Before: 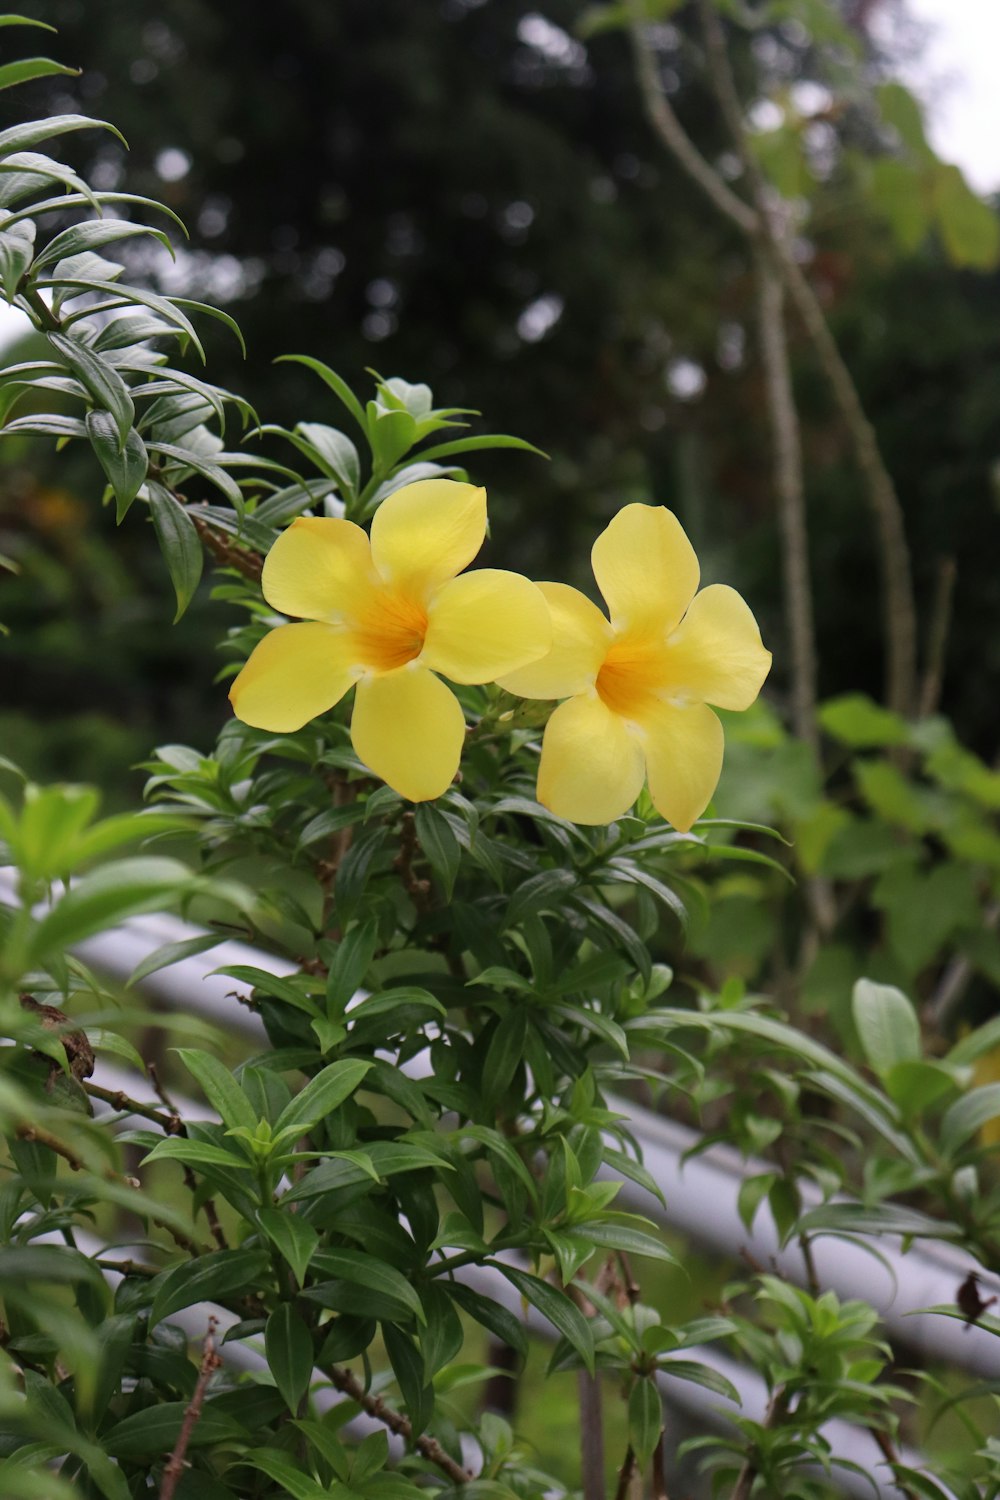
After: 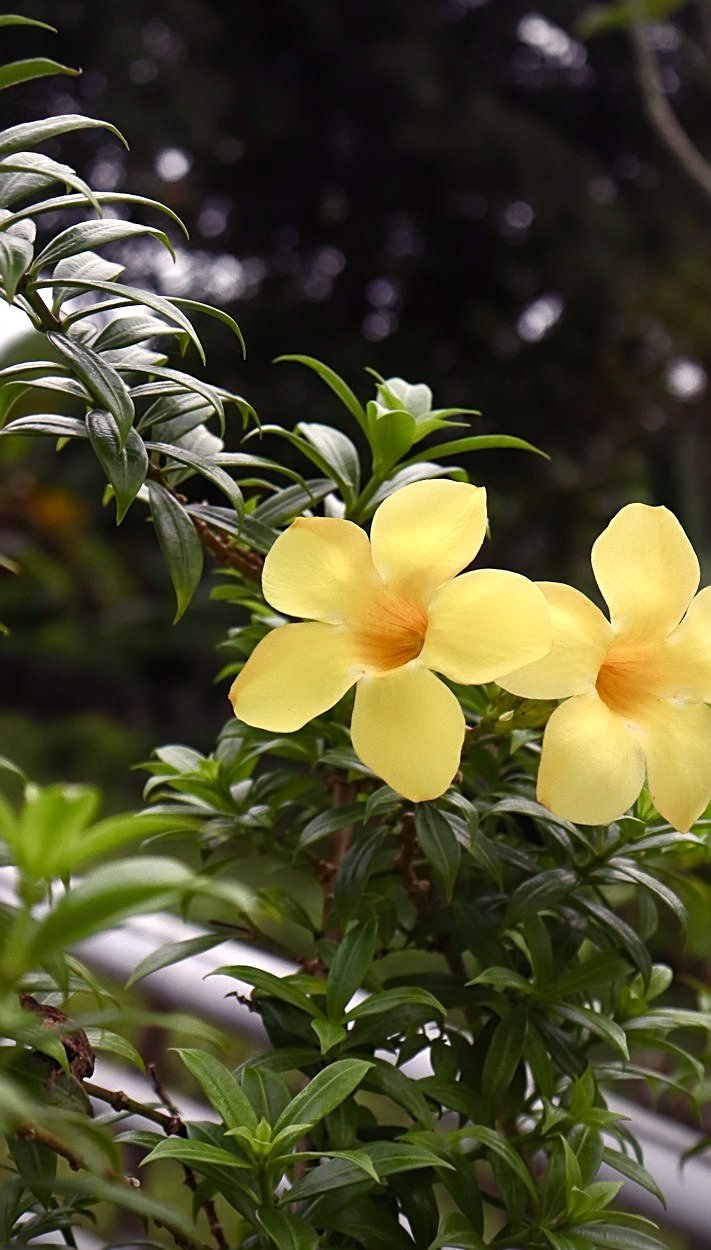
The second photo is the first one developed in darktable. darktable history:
vignetting: brightness -0.582, saturation -0.119
color balance rgb: shadows lift › luminance 0.534%, shadows lift › chroma 6.801%, shadows lift › hue 300.68°, highlights gain › chroma 2.264%, highlights gain › hue 75.25°, perceptual saturation grading › global saturation 0.507%, perceptual saturation grading › highlights -32.973%, perceptual saturation grading › mid-tones 14.977%, perceptual saturation grading › shadows 47.253%, perceptual brilliance grading › global brilliance 15.406%, perceptual brilliance grading › shadows -34.865%
crop: right 28.877%, bottom 16.653%
sharpen: on, module defaults
